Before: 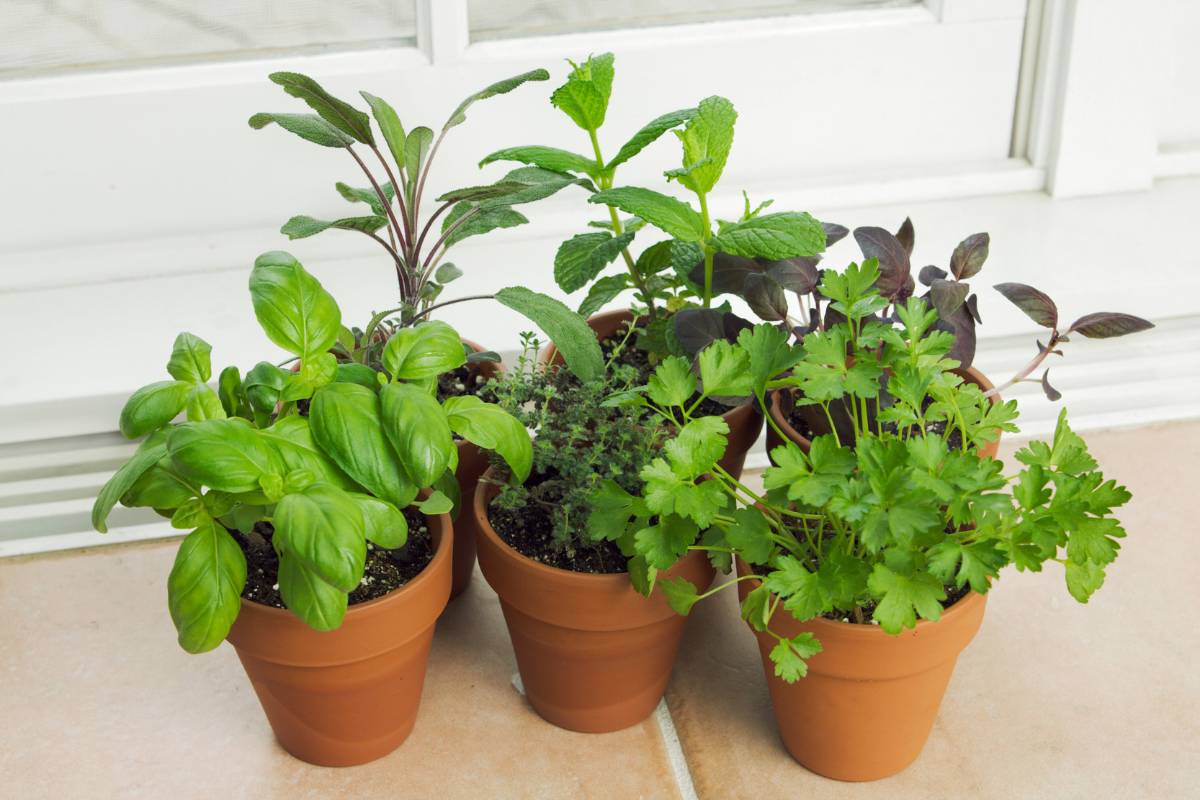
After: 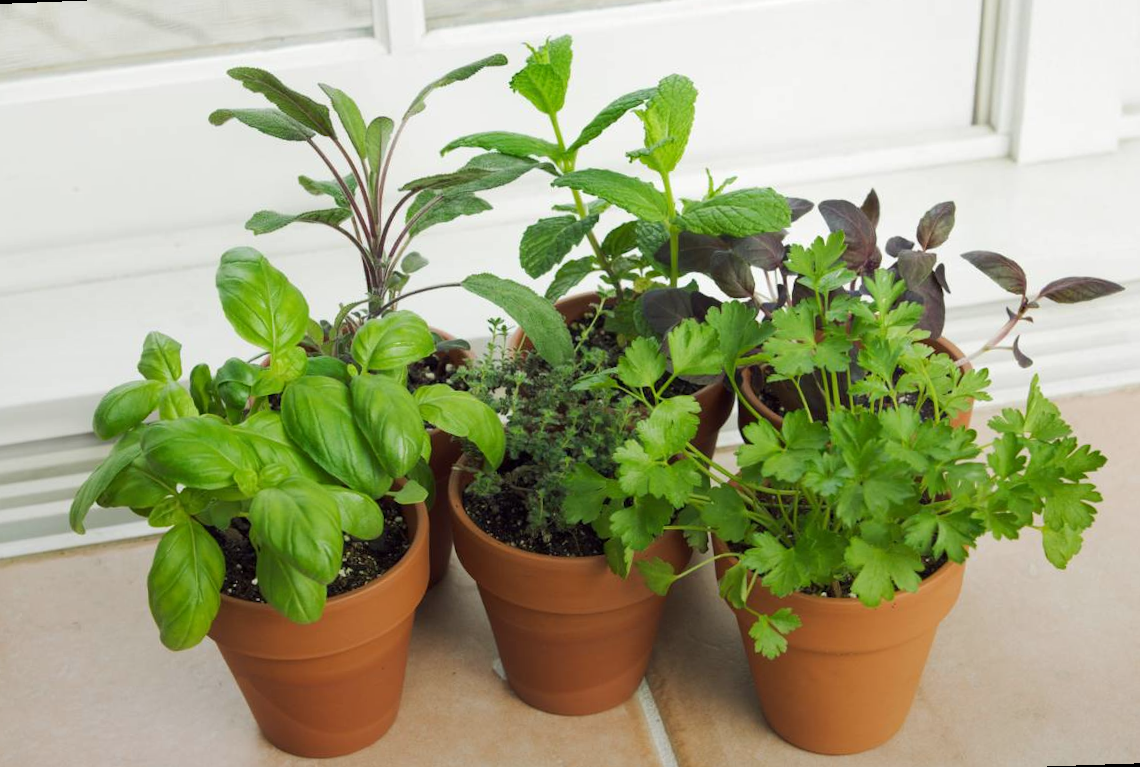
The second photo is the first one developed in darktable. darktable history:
graduated density: rotation -180°, offset 24.95
rotate and perspective: rotation -2.12°, lens shift (vertical) 0.009, lens shift (horizontal) -0.008, automatic cropping original format, crop left 0.036, crop right 0.964, crop top 0.05, crop bottom 0.959
